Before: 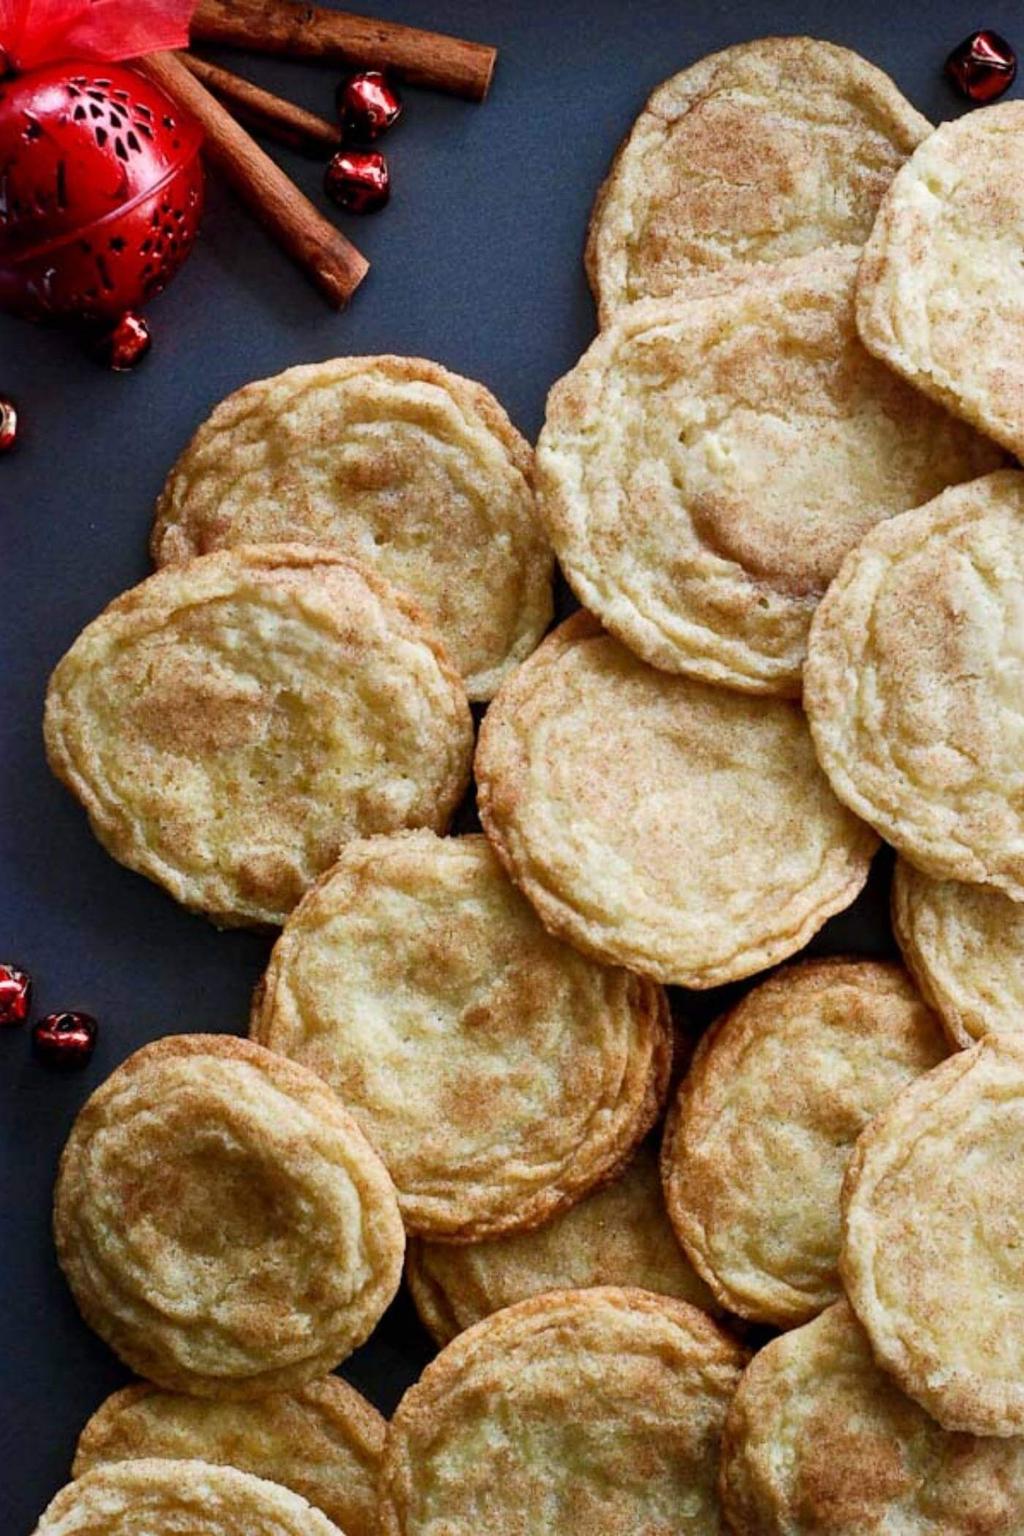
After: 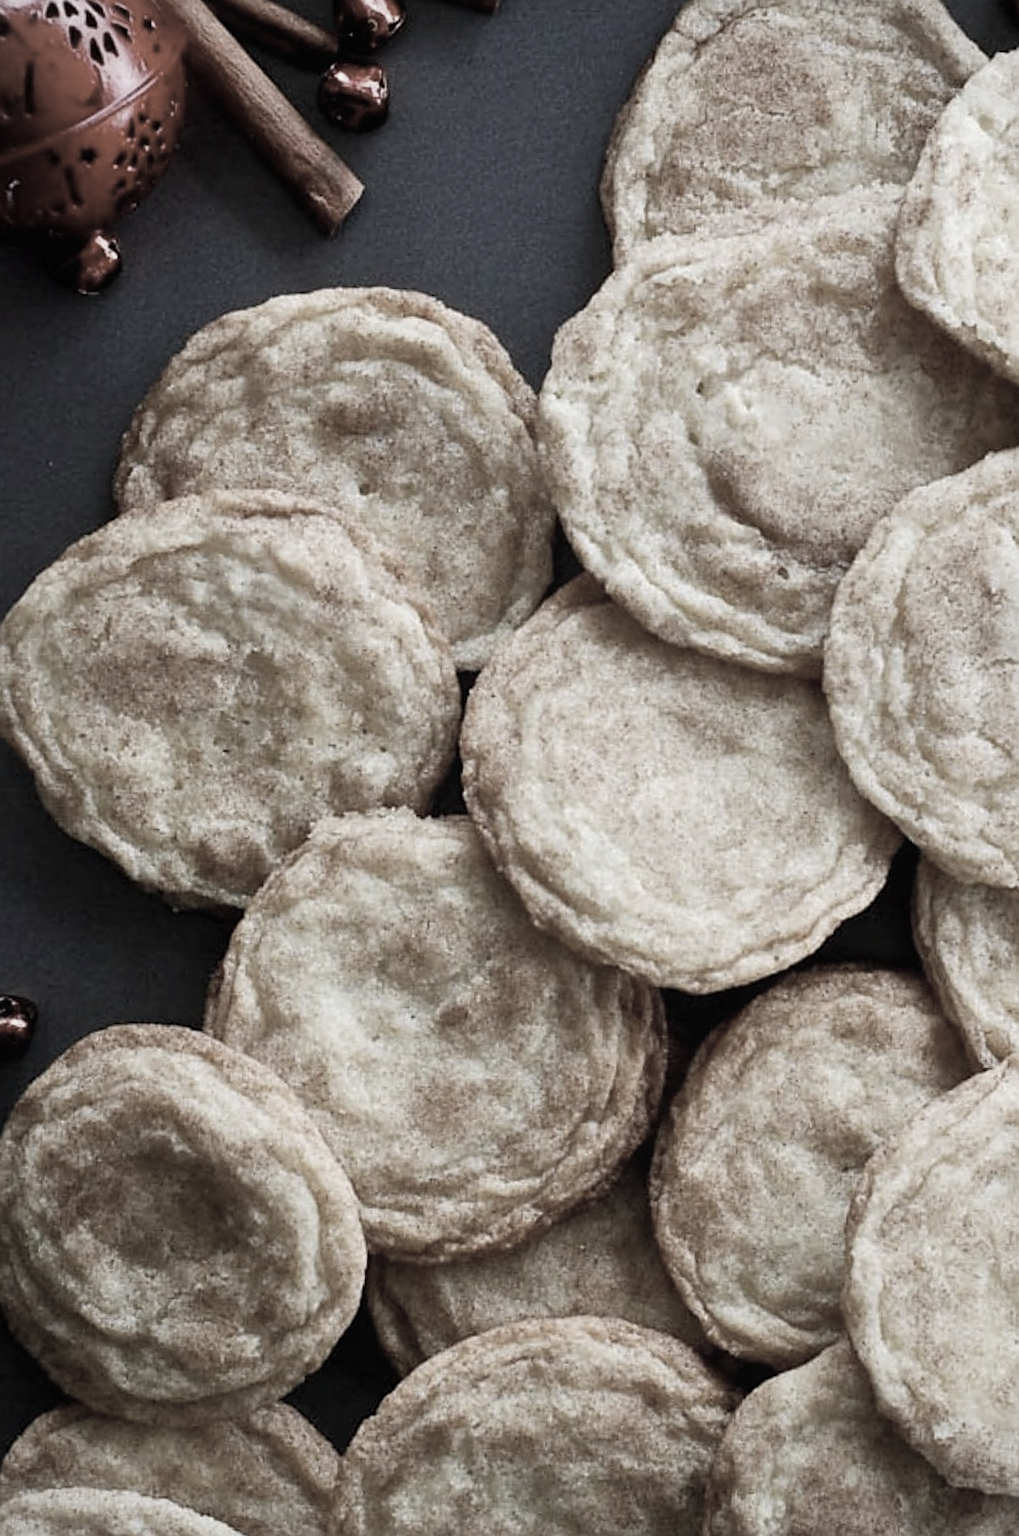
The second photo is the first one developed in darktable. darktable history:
contrast equalizer: octaves 7, y [[0.526, 0.53, 0.532, 0.532, 0.53, 0.525], [0.5 ×6], [0.5 ×6], [0 ×6], [0 ×6]], mix -0.312
color correction: highlights b* -0.015, saturation 0.265
sharpen: on, module defaults
crop and rotate: angle -1.96°, left 3.126%, top 3.572%, right 1.44%, bottom 0.601%
vignetting: fall-off start 100.08%
